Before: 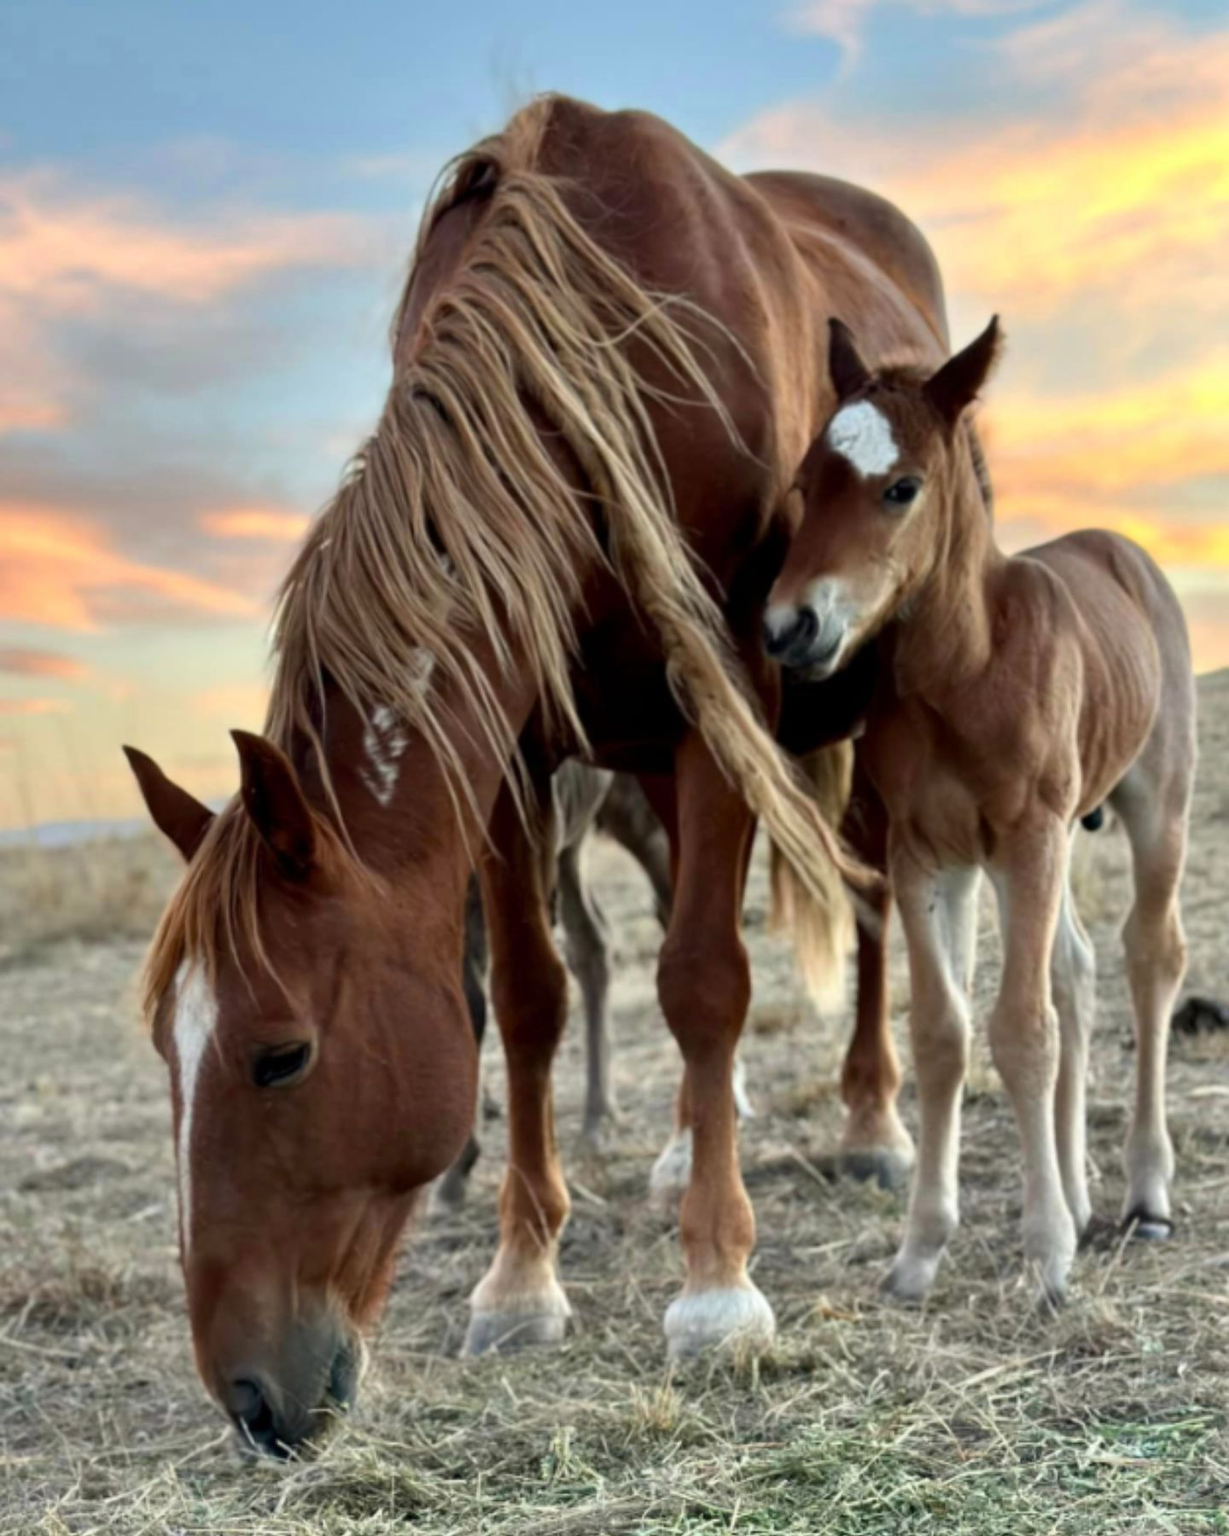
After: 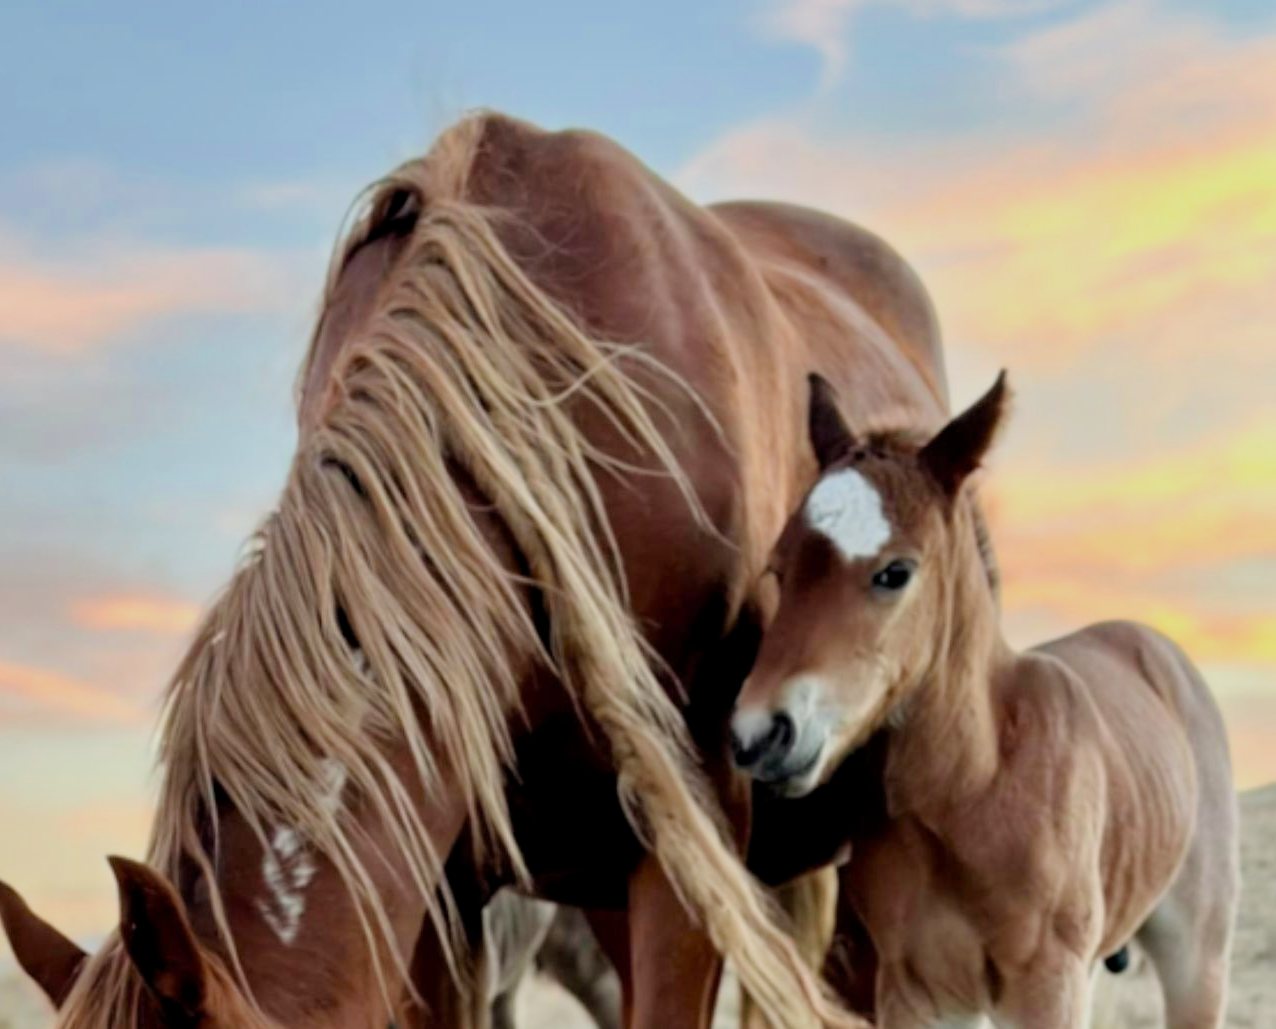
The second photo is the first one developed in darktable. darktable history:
filmic rgb: black relative exposure -8.83 EV, white relative exposure 4.98 EV, threshold 2.99 EV, target black luminance 0%, hardness 3.79, latitude 66.38%, contrast 0.819, highlights saturation mix 11.39%, shadows ↔ highlights balance 20.5%, enable highlight reconstruction true
crop and rotate: left 11.375%, bottom 42.818%
exposure: exposure 0.771 EV, compensate highlight preservation false
